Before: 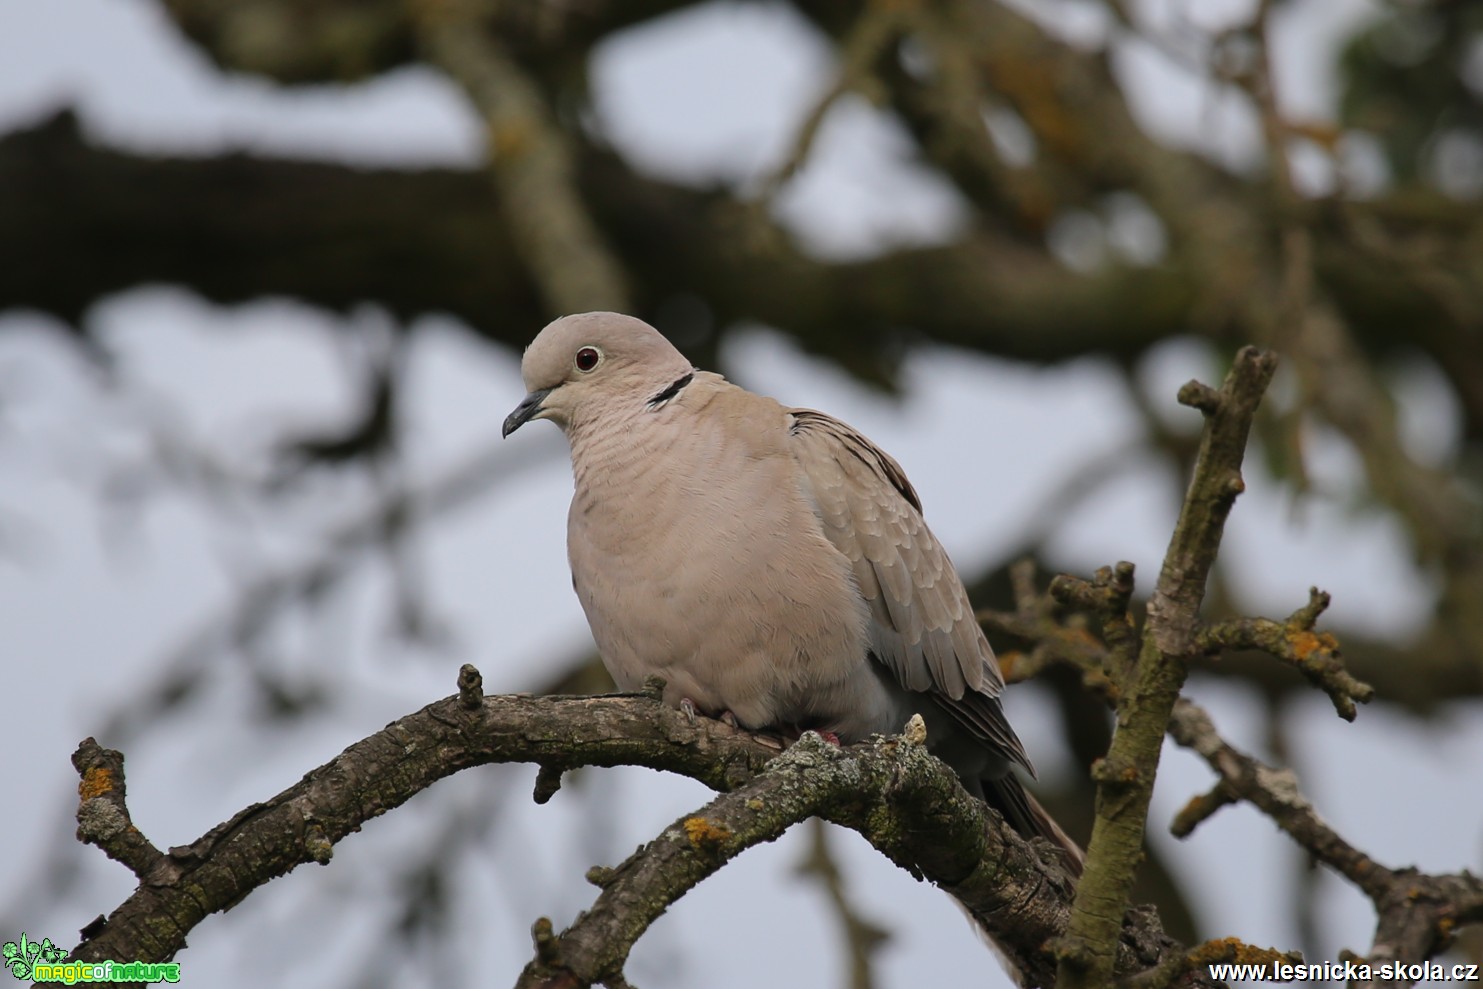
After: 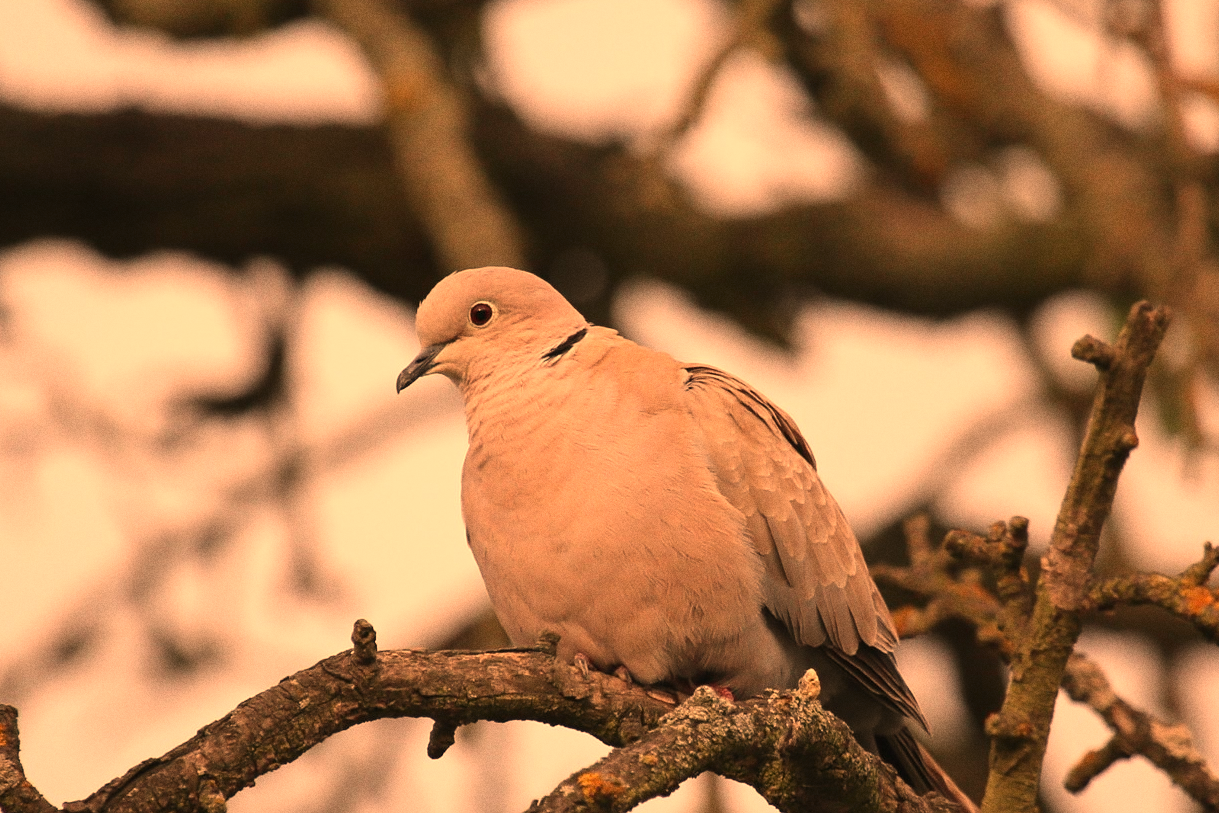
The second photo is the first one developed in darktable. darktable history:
crop and rotate: left 7.196%, top 4.574%, right 10.605%, bottom 13.178%
white balance: red 1.467, blue 0.684
grain: coarseness 0.09 ISO
exposure: black level correction 0, exposure 0.3 EV, compensate highlight preservation false
